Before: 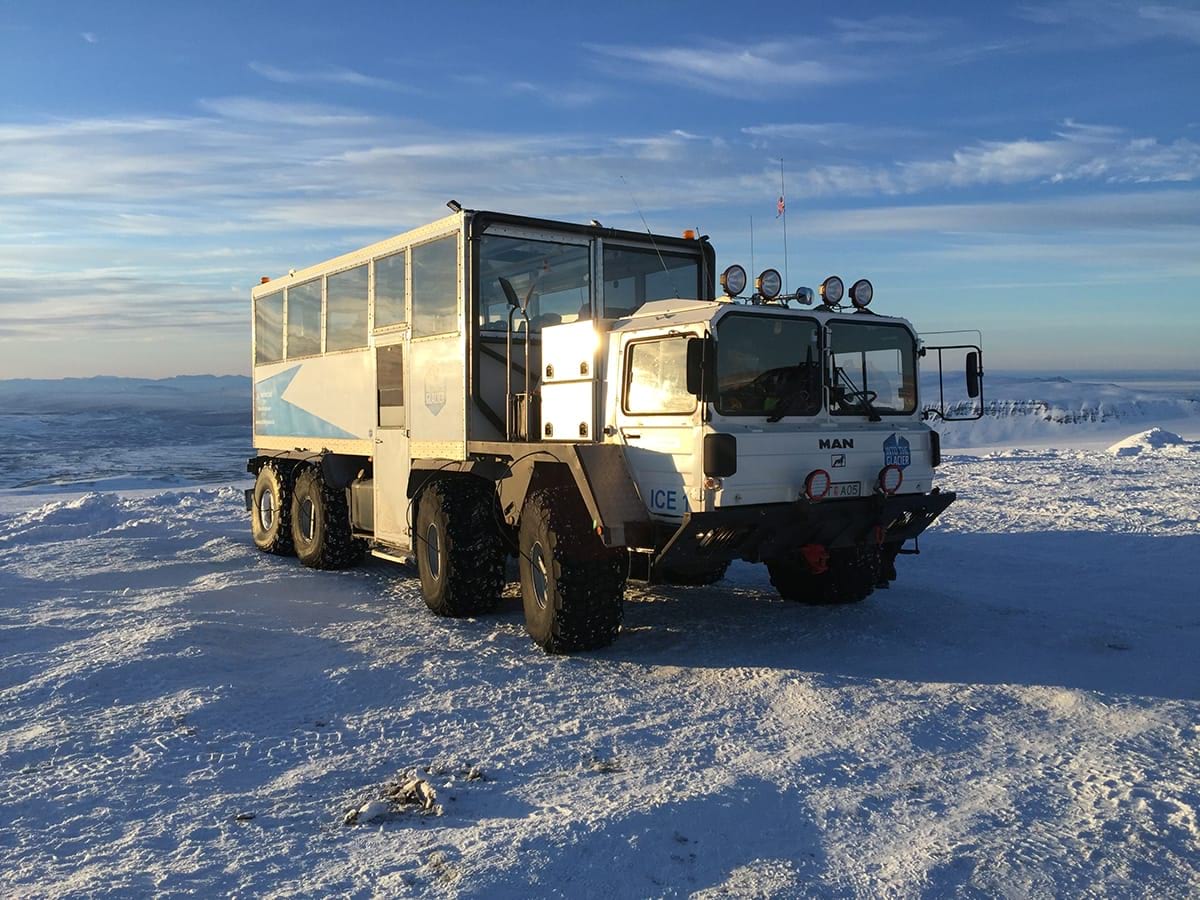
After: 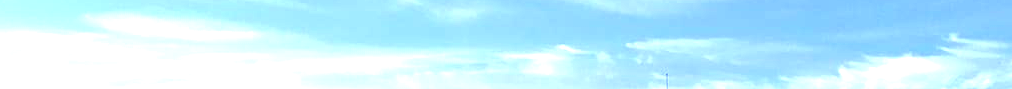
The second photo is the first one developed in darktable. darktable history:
exposure: black level correction 0, exposure 1.198 EV, compensate exposure bias true, compensate highlight preservation false
tone equalizer: -8 EV -0.75 EV, -7 EV -0.7 EV, -6 EV -0.6 EV, -5 EV -0.4 EV, -3 EV 0.4 EV, -2 EV 0.6 EV, -1 EV 0.7 EV, +0 EV 0.75 EV, edges refinement/feathering 500, mask exposure compensation -1.57 EV, preserve details no
crop and rotate: left 9.644%, top 9.491%, right 6.021%, bottom 80.509%
